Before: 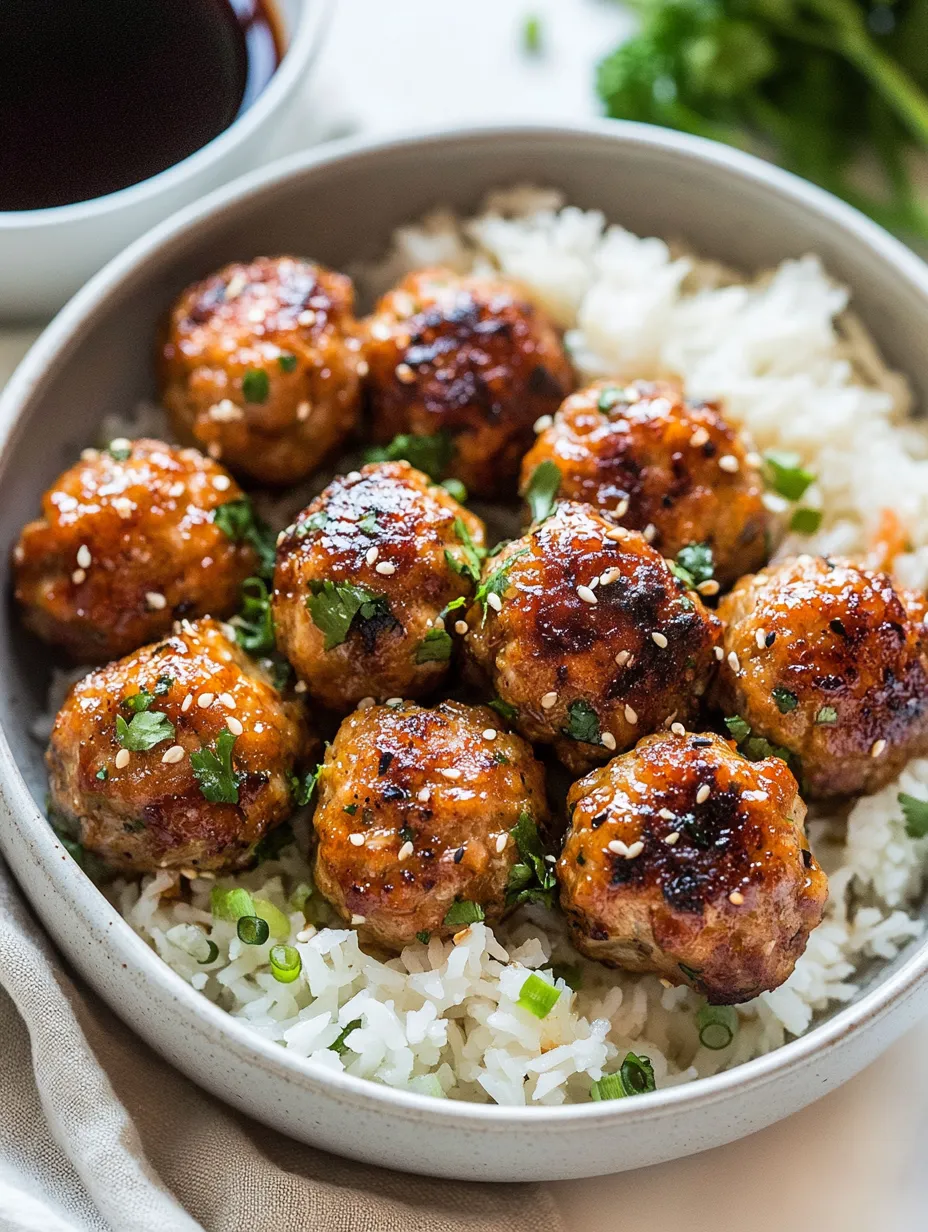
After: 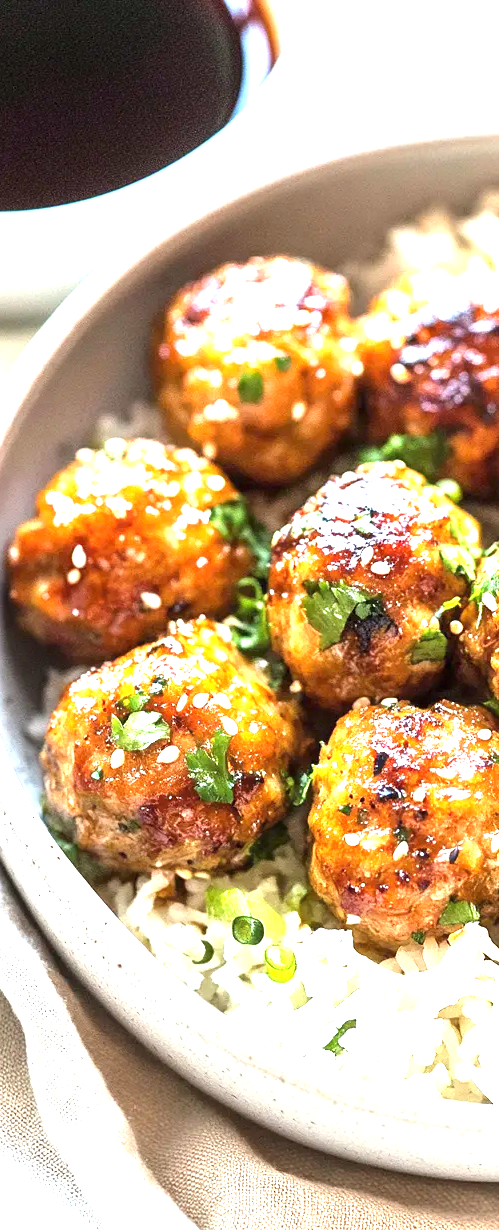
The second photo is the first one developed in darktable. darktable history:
crop: left 0.587%, right 45.588%, bottom 0.086%
exposure: black level correction 0, exposure 1.9 EV, compensate highlight preservation false
